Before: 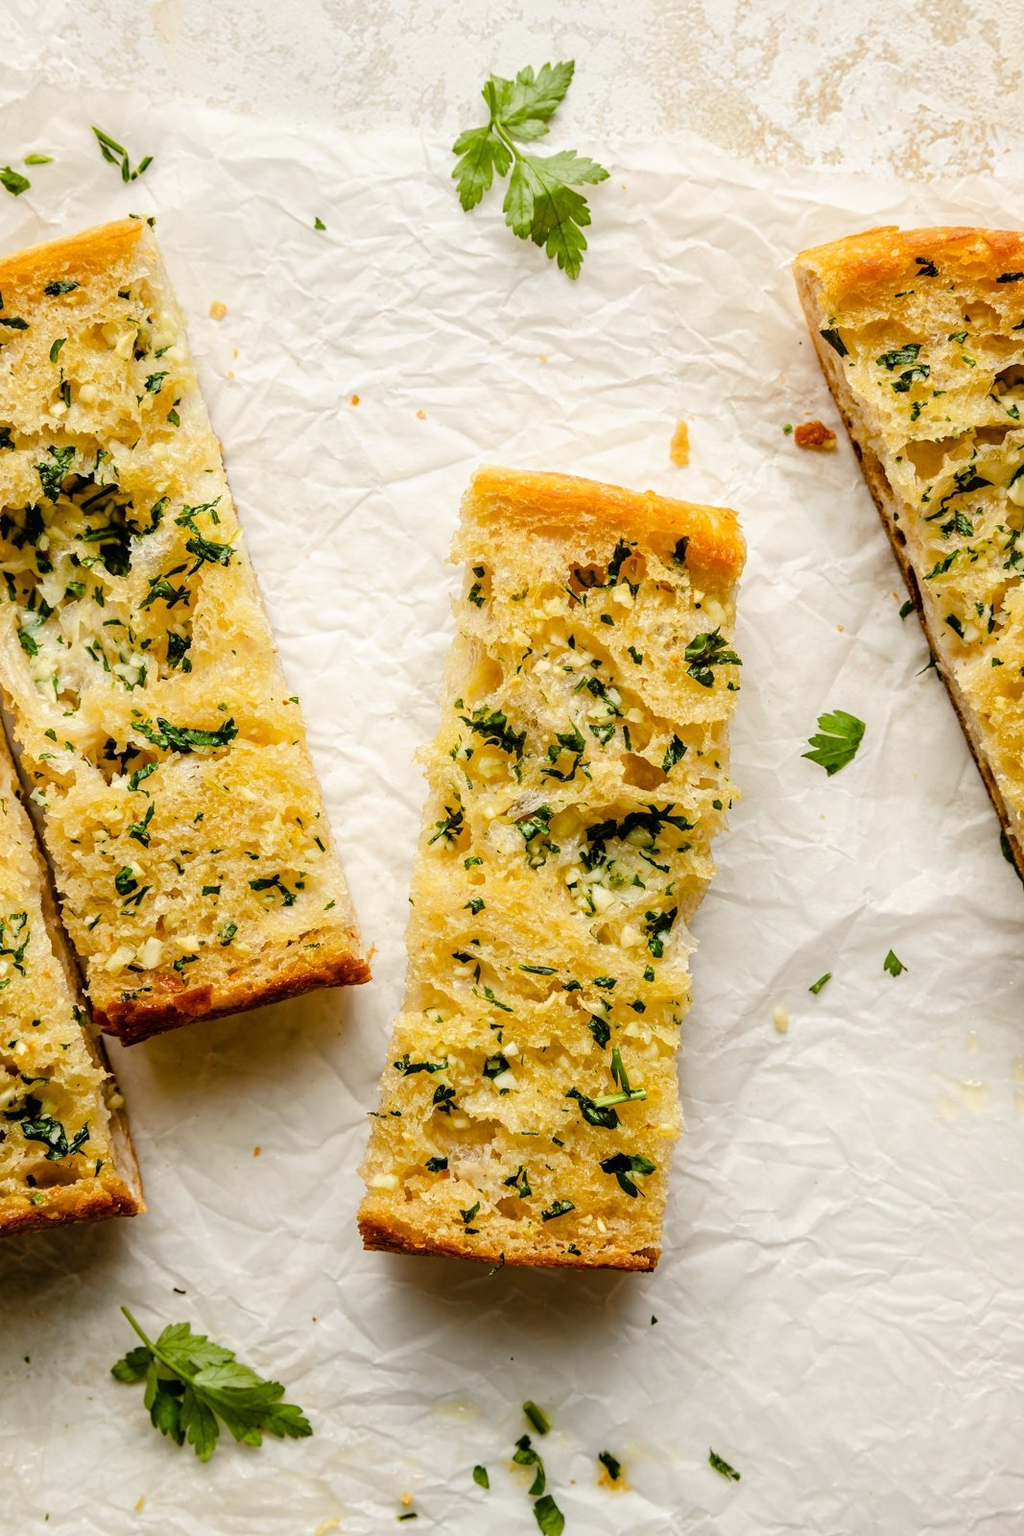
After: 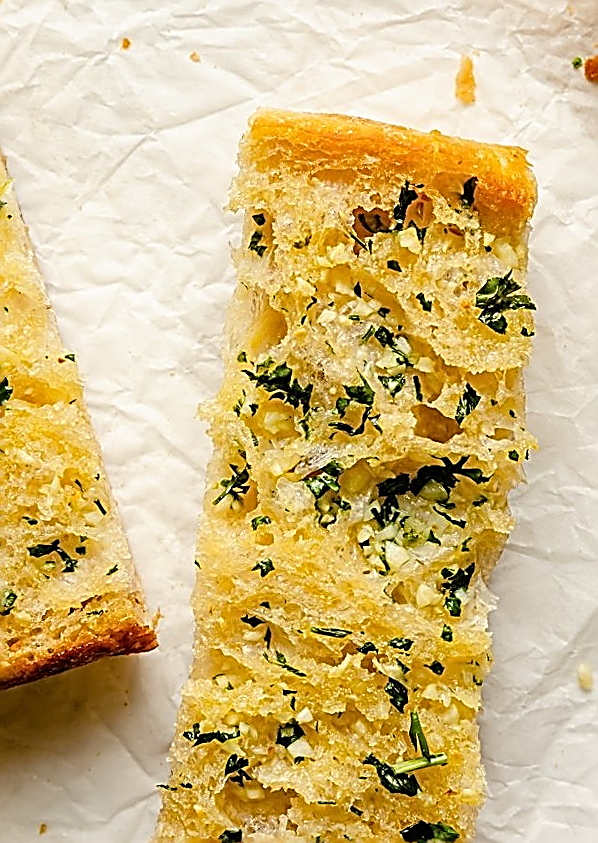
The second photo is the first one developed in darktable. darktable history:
crop and rotate: left 22.13%, top 22.054%, right 22.026%, bottom 22.102%
rotate and perspective: rotation -1.42°, crop left 0.016, crop right 0.984, crop top 0.035, crop bottom 0.965
sharpen: amount 1.861
